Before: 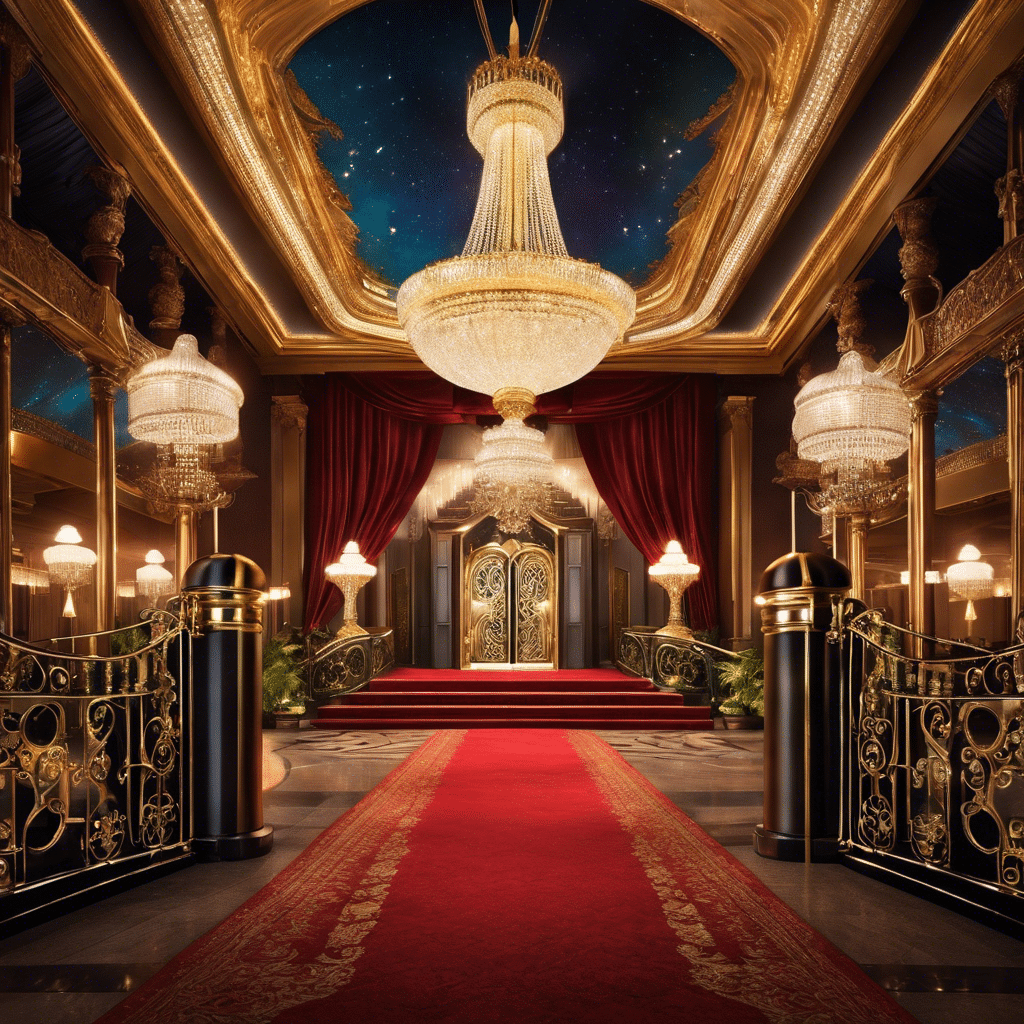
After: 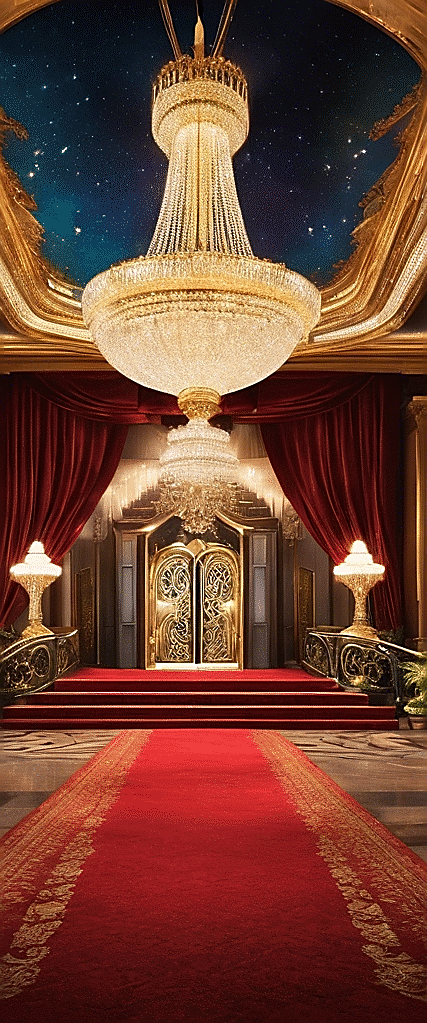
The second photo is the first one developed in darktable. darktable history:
crop: left 30.807%, right 27.432%
sharpen: radius 1.37, amount 1.233, threshold 0.607
exposure: compensate highlight preservation false
